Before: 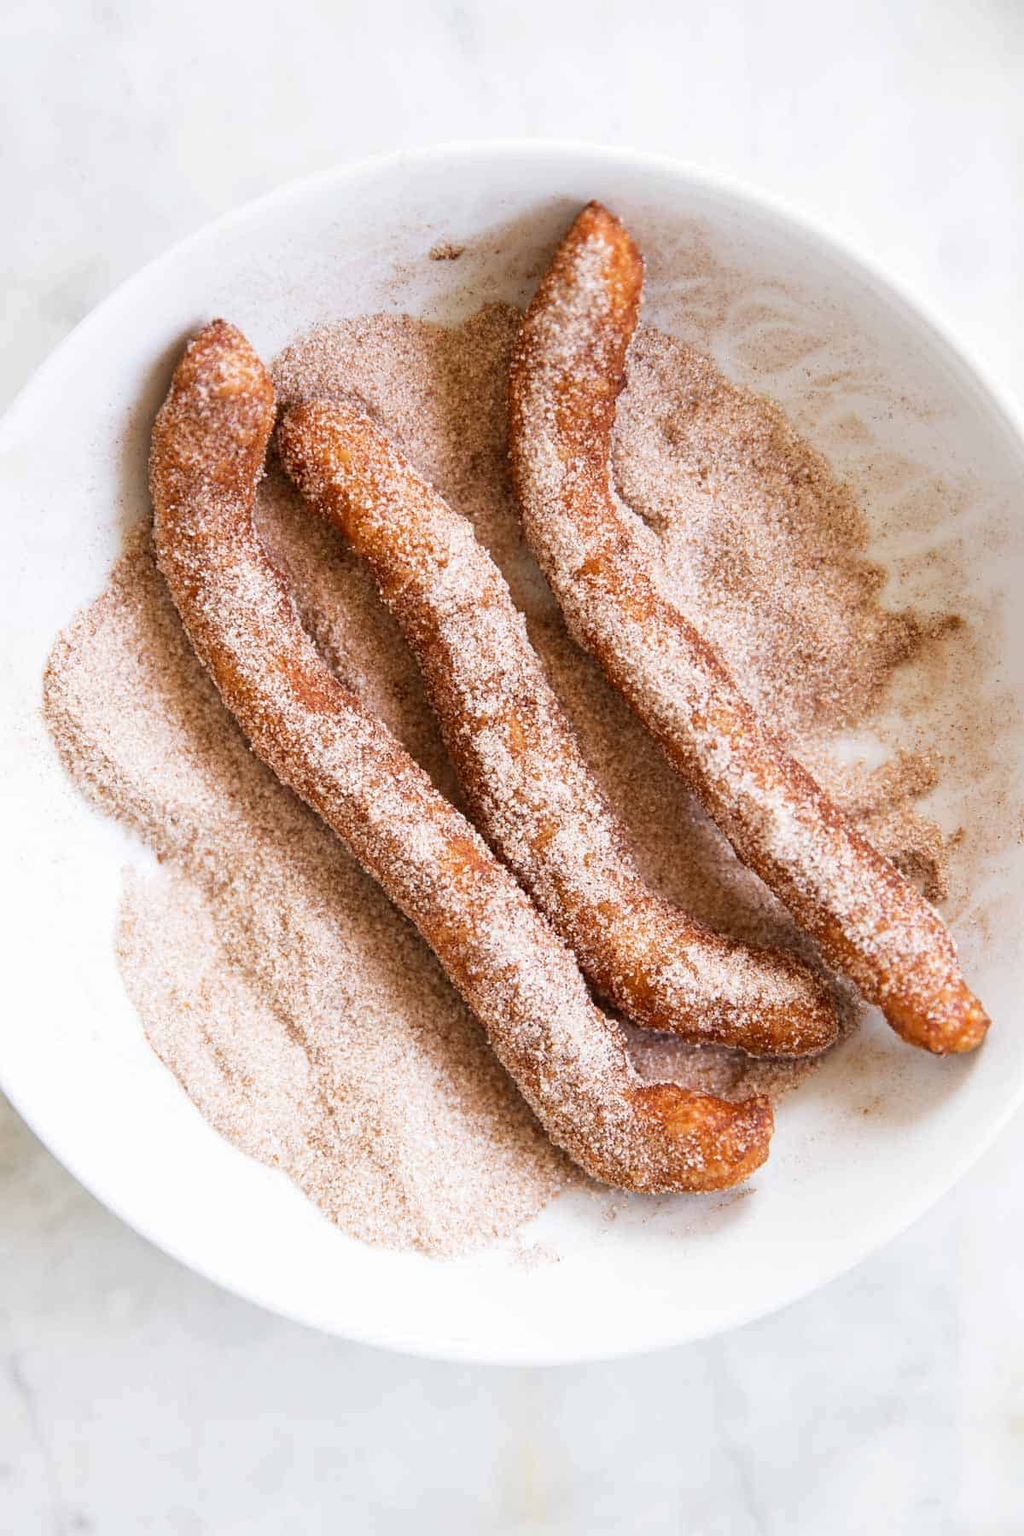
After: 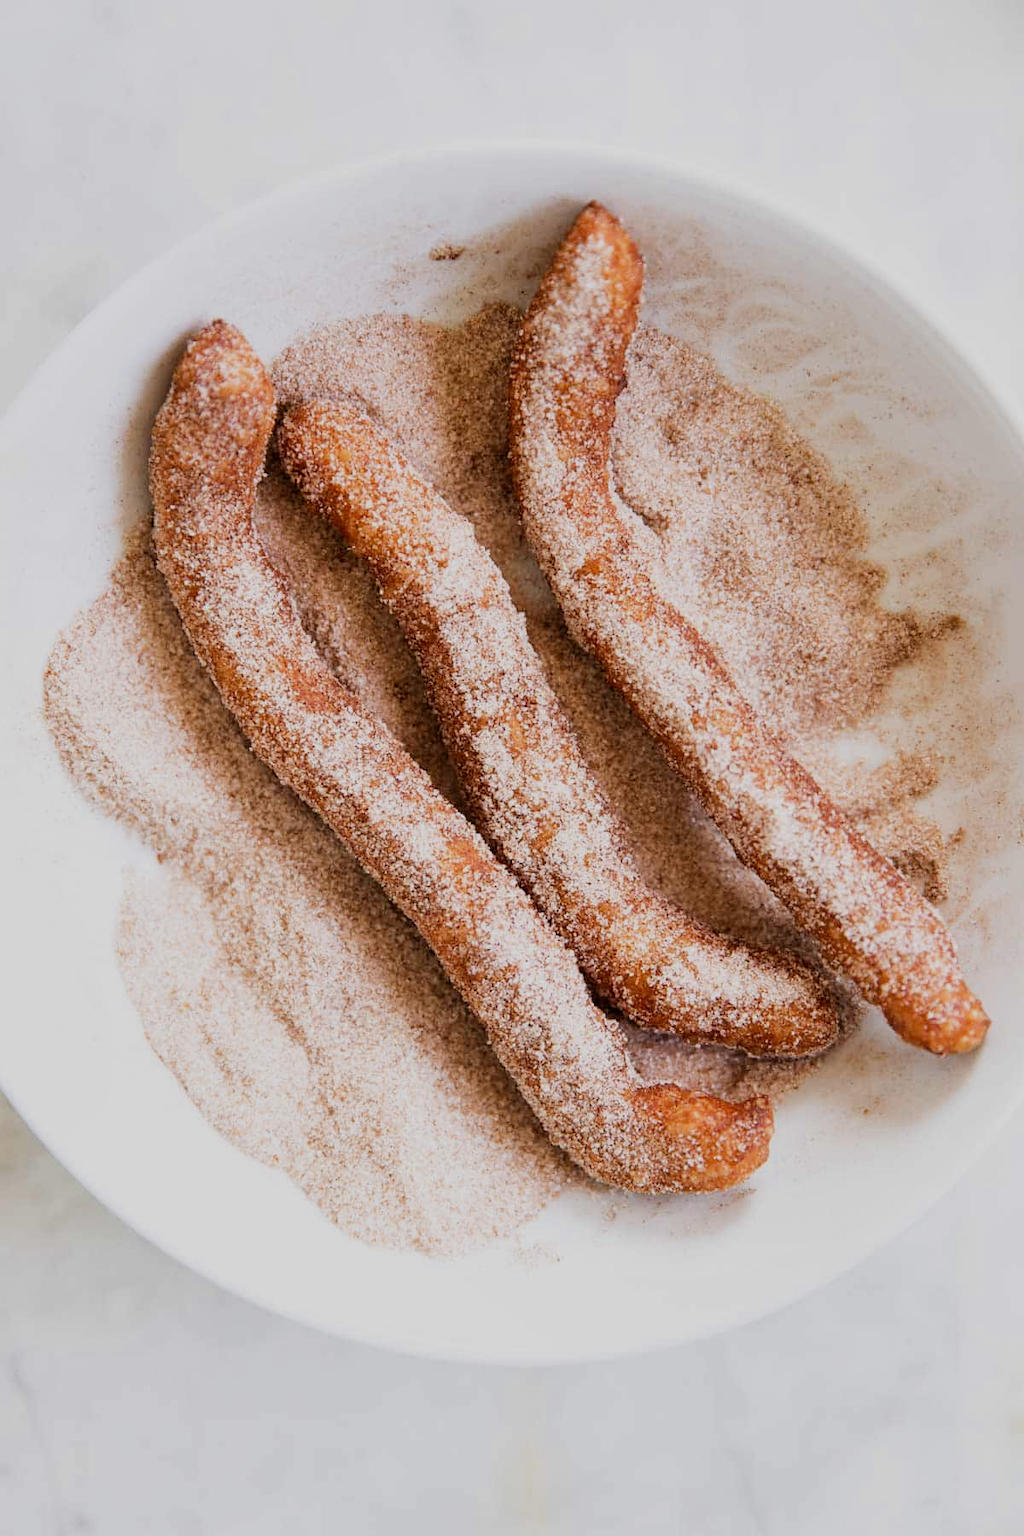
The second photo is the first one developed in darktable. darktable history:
local contrast: mode bilateral grid, contrast 100, coarseness 99, detail 108%, midtone range 0.2
filmic rgb: black relative exposure -7.65 EV, white relative exposure 4.56 EV, threshold 3 EV, hardness 3.61, enable highlight reconstruction true
tone equalizer: edges refinement/feathering 500, mask exposure compensation -1.57 EV, preserve details no
